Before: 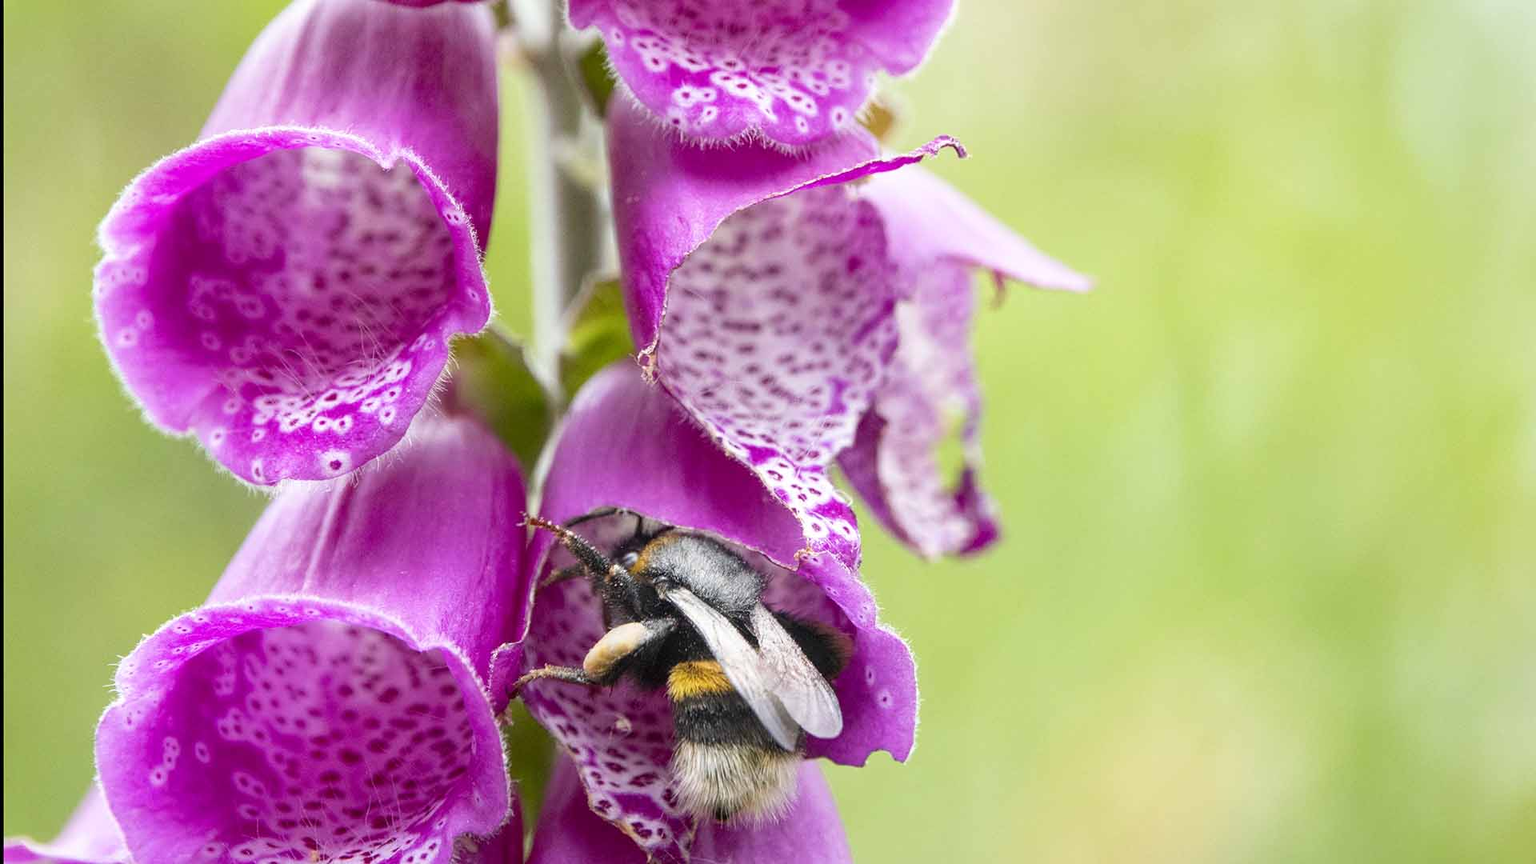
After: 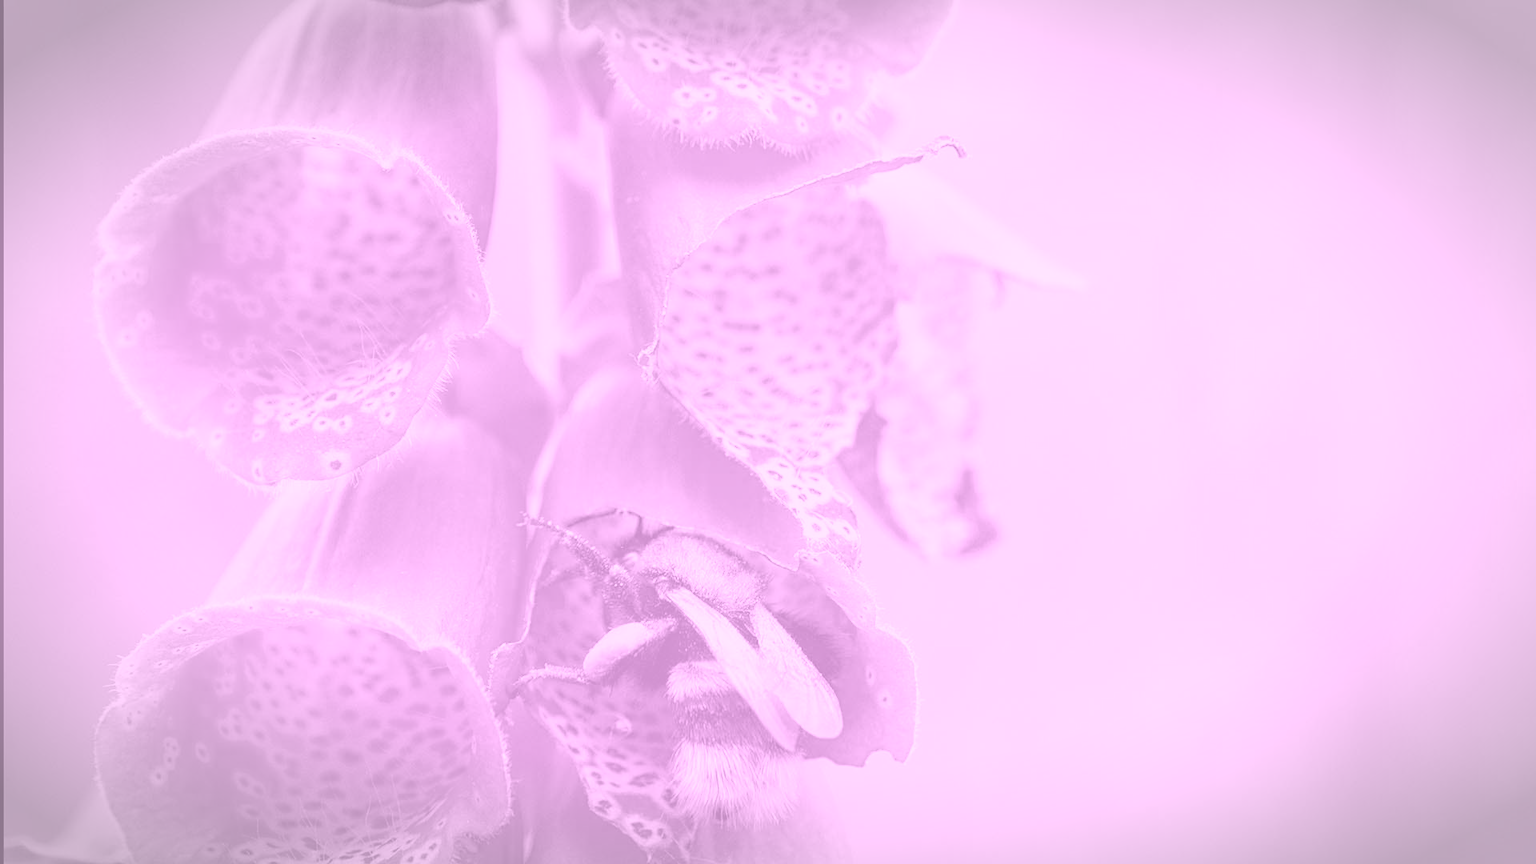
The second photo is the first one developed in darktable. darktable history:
haze removal: compatibility mode true, adaptive false
vignetting: automatic ratio true
colorize: hue 331.2°, saturation 75%, source mix 30.28%, lightness 70.52%, version 1
